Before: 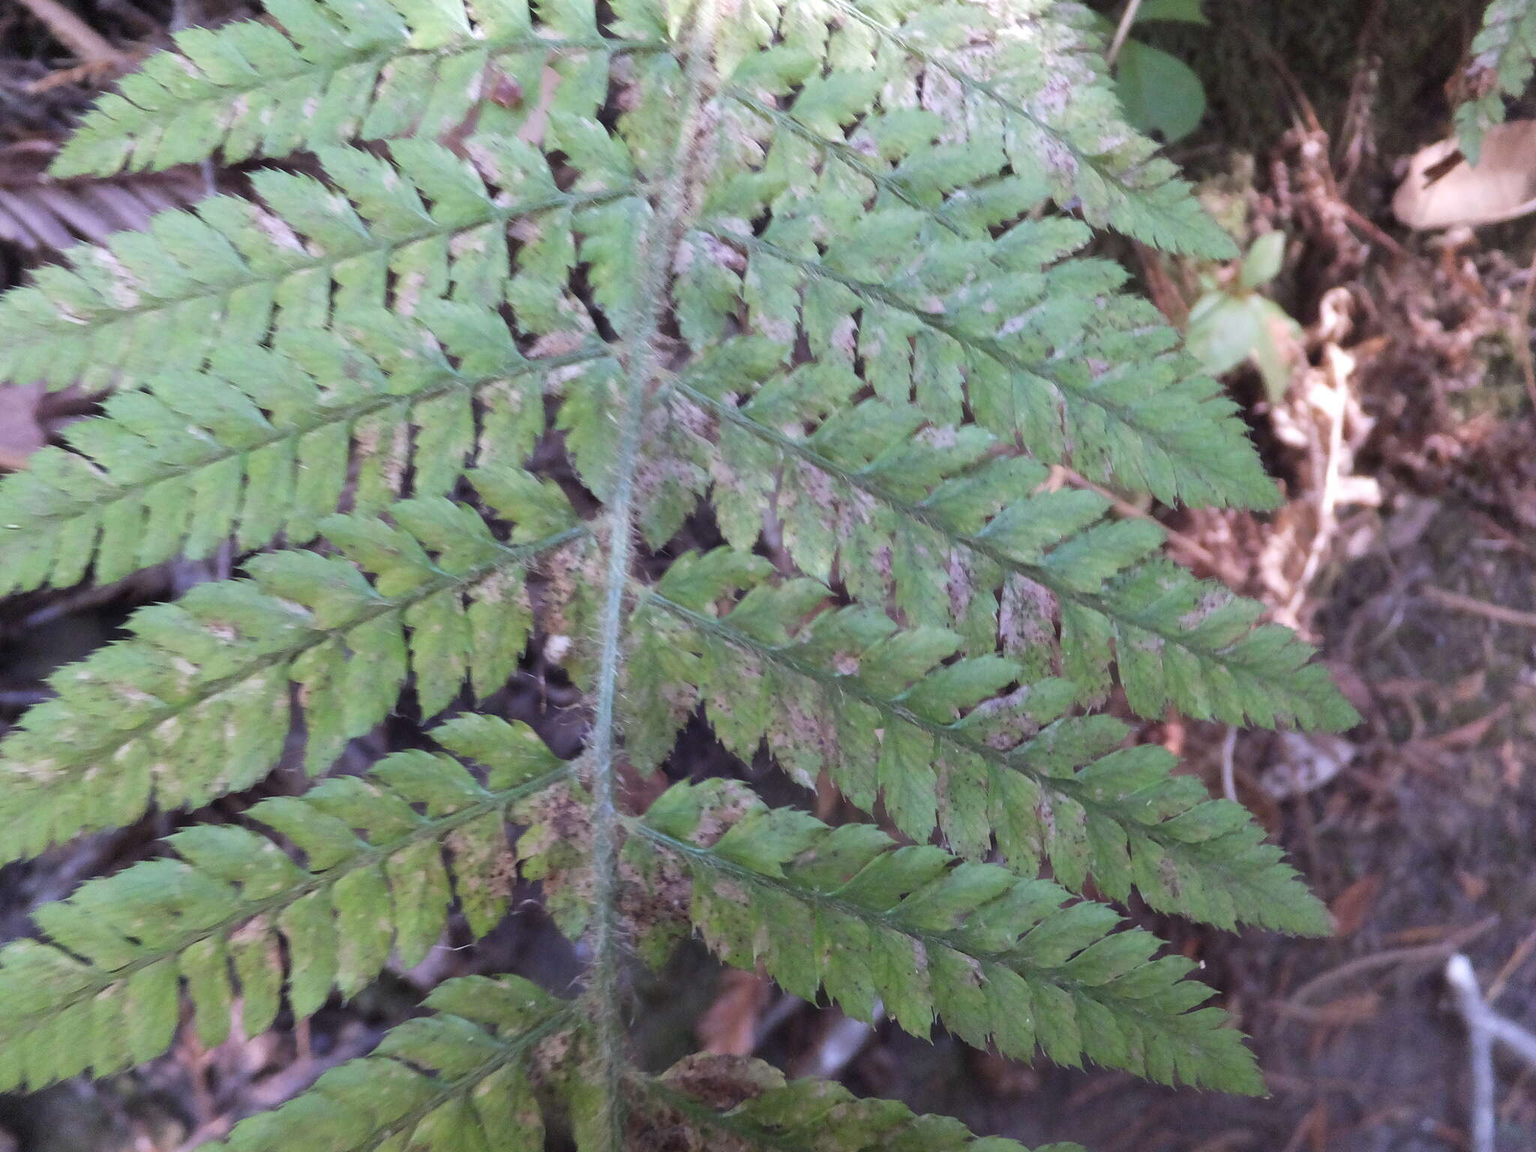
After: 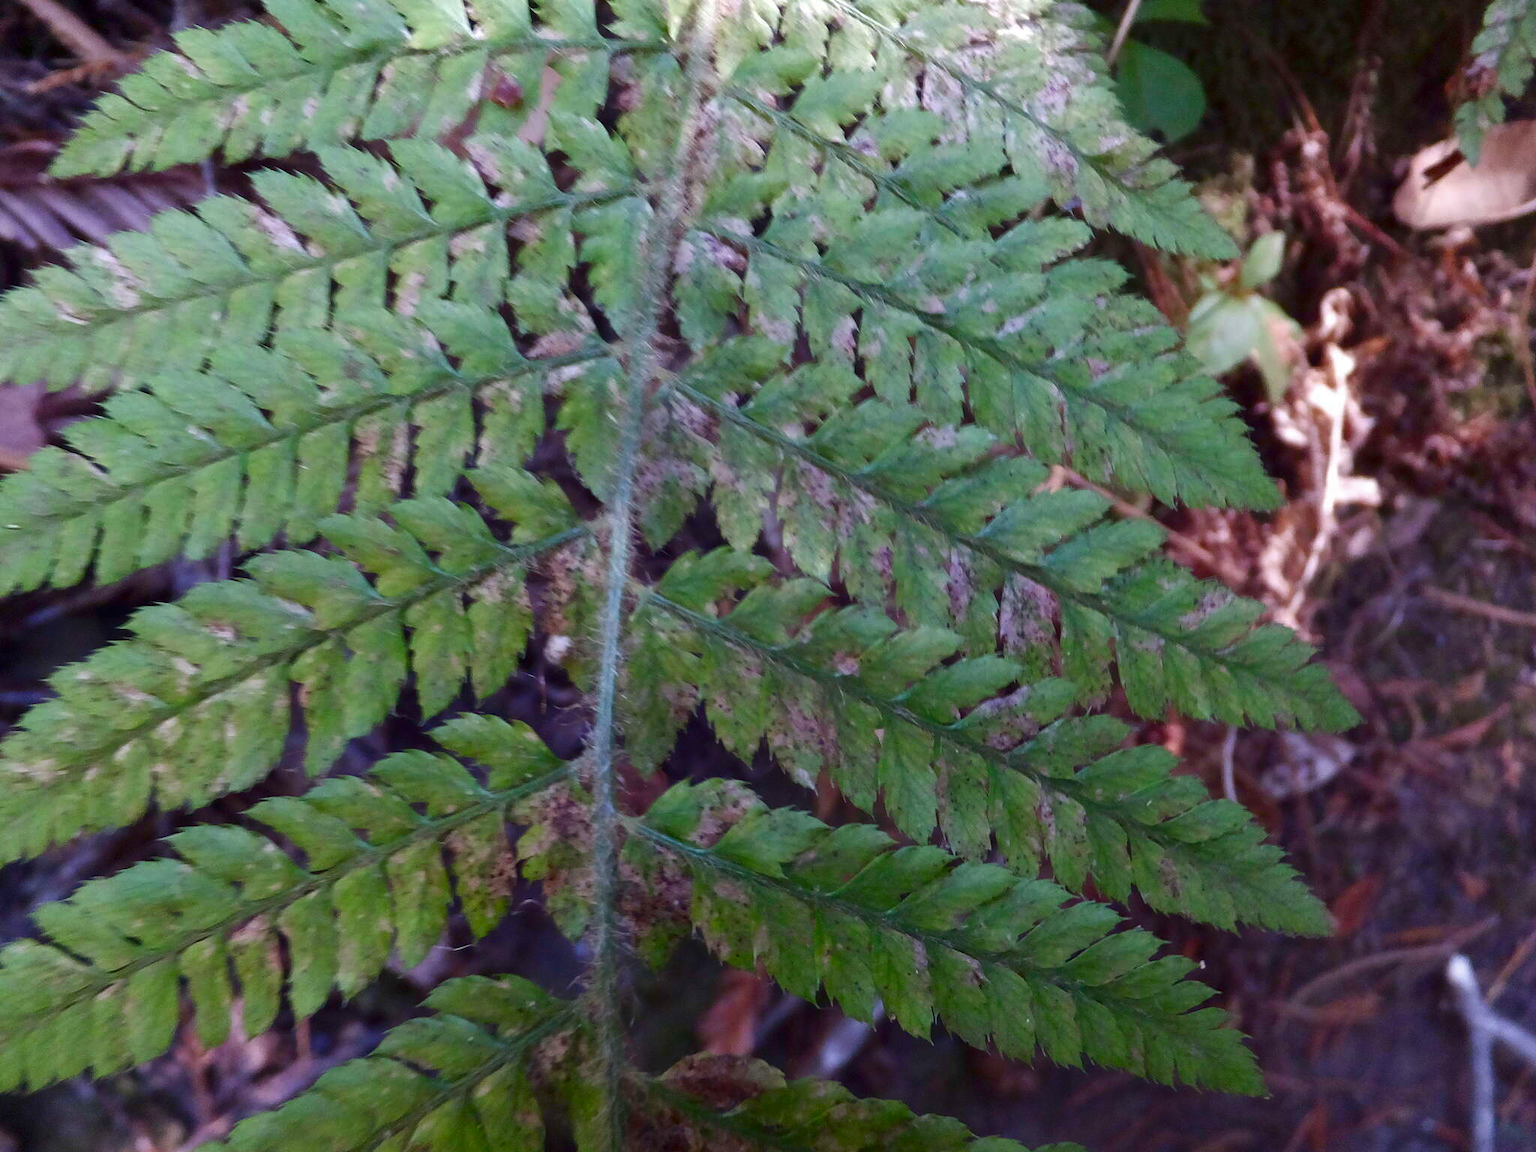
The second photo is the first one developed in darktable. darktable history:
contrast brightness saturation: brightness -0.25, saturation 0.2
color balance rgb: perceptual saturation grading › global saturation 20%, perceptual saturation grading › highlights -25%, perceptual saturation grading › shadows 25%
